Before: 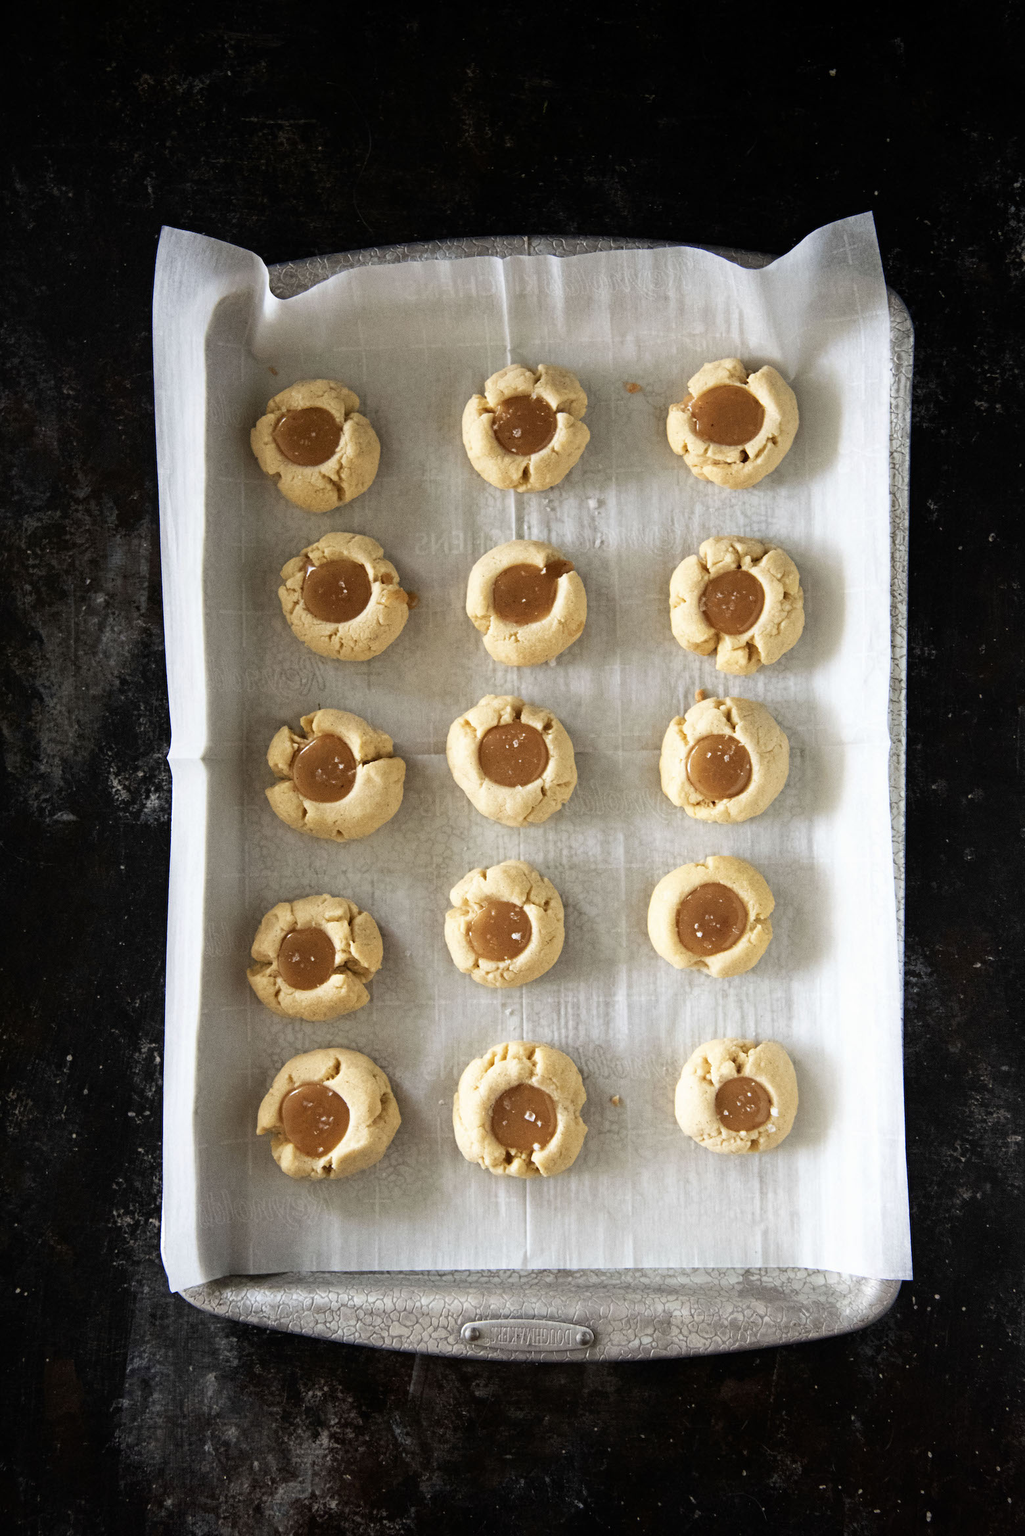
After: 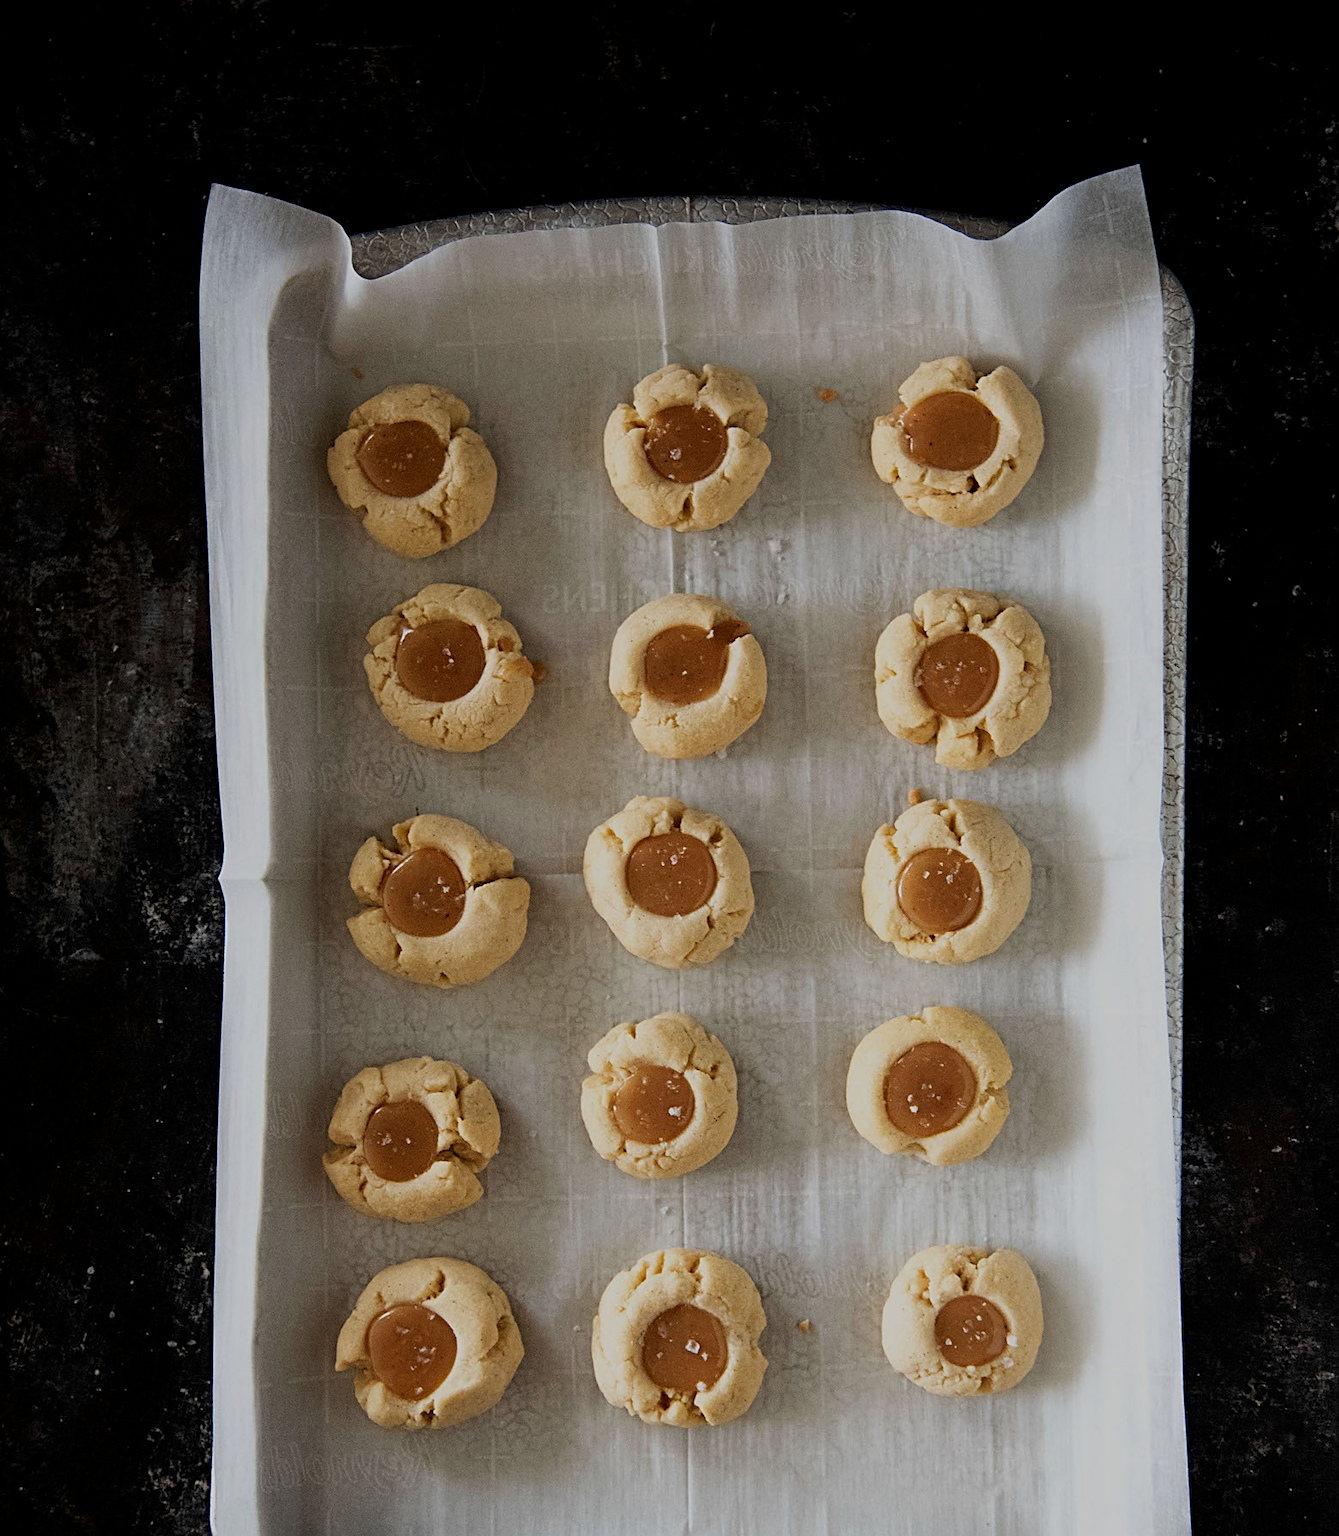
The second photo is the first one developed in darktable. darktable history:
crop: top 5.601%, bottom 17.843%
exposure: black level correction 0.001, exposure 0.5 EV, compensate exposure bias true, compensate highlight preservation false
sharpen: on, module defaults
